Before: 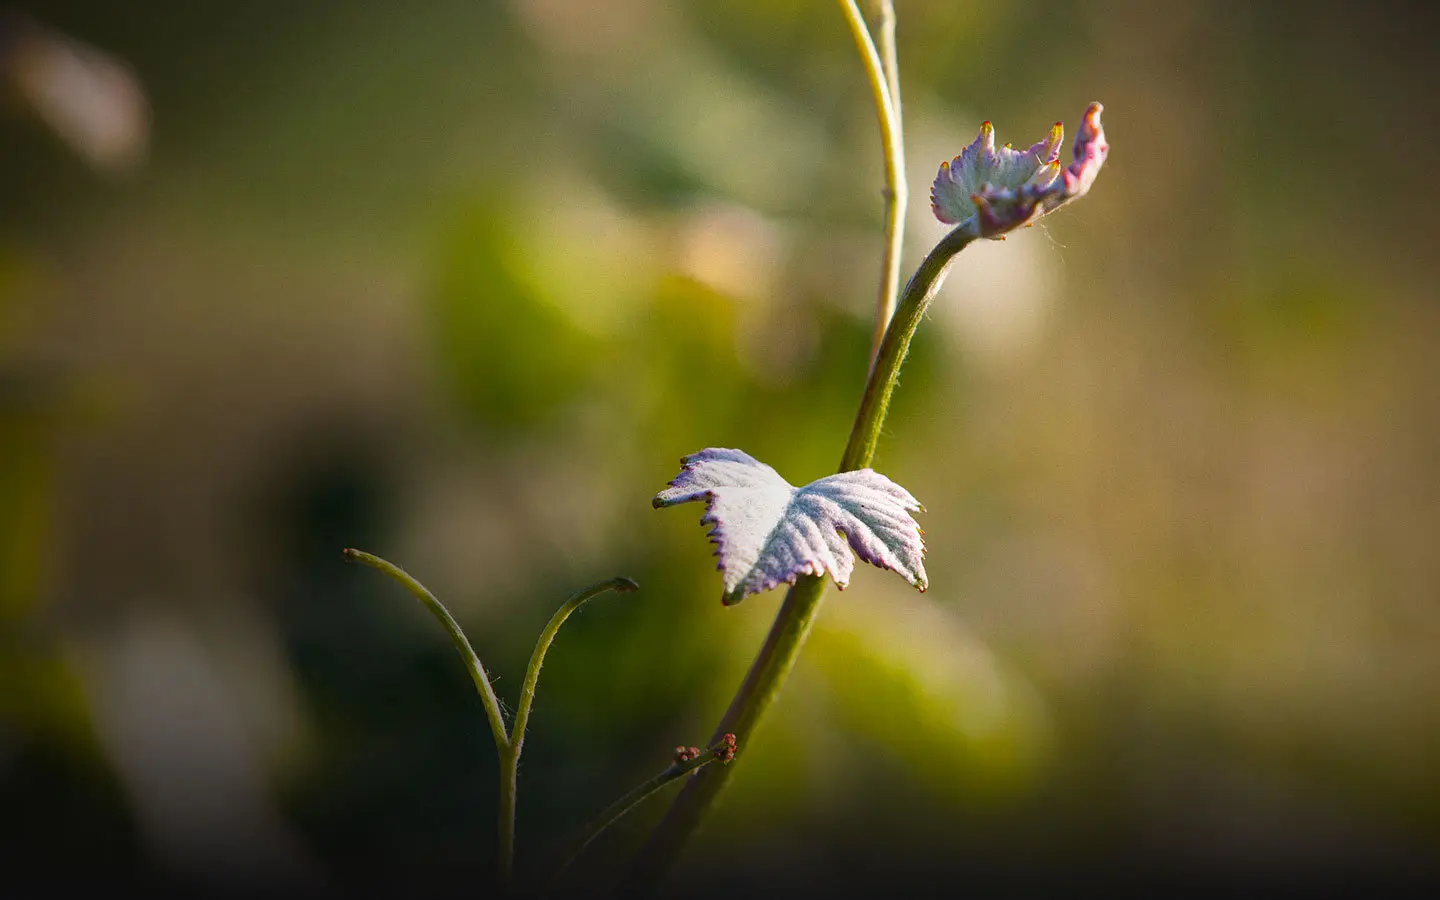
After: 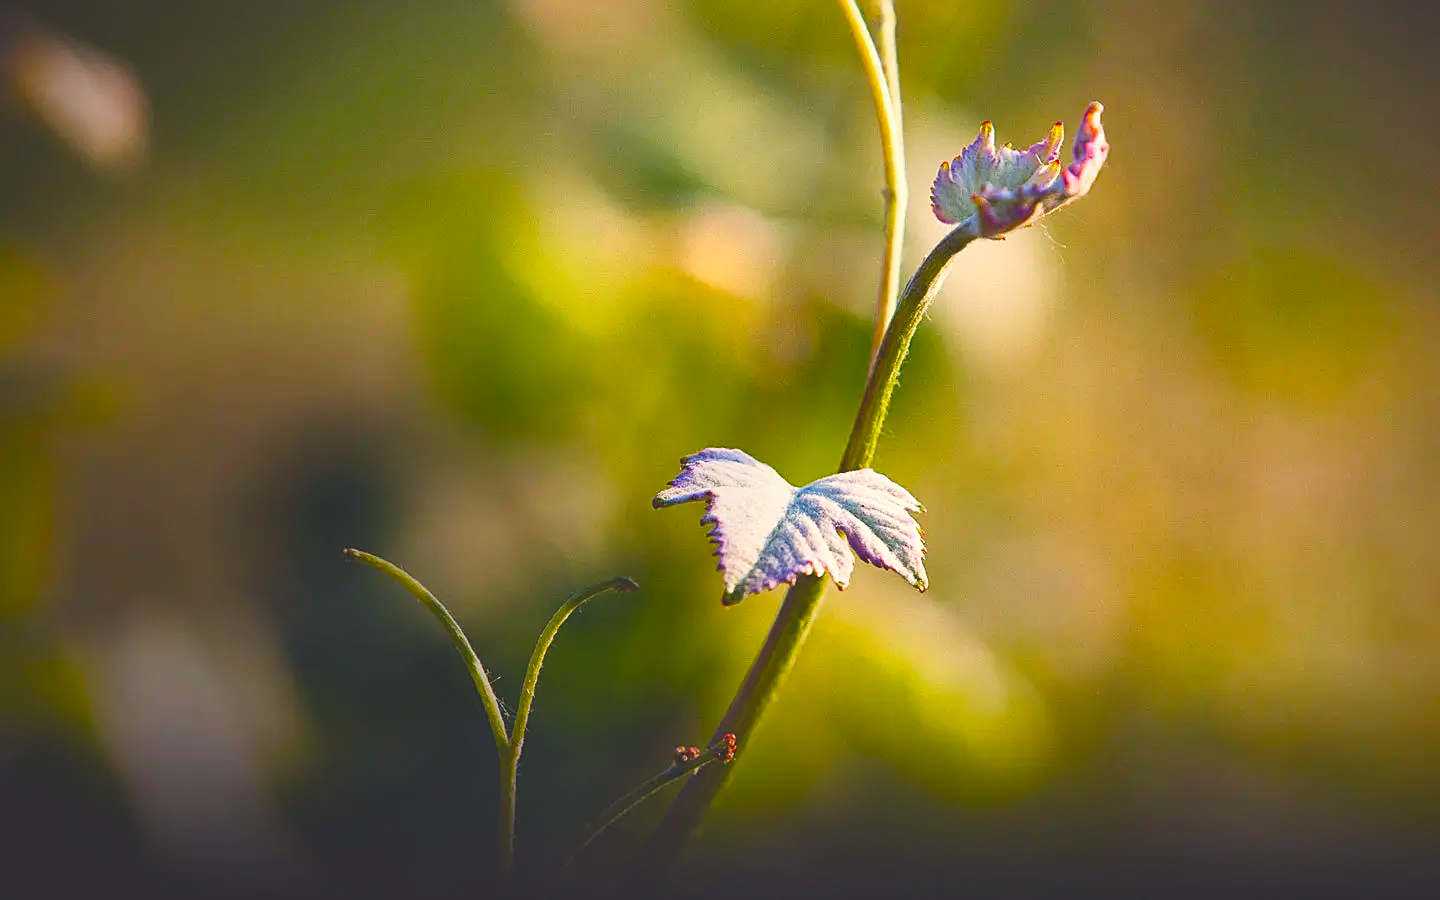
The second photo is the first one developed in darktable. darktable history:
contrast brightness saturation: contrast 0.2, brightness 0.15, saturation 0.14
color balance rgb: shadows lift › chroma 3%, shadows lift › hue 280.8°, power › hue 330°, highlights gain › chroma 3%, highlights gain › hue 75.6°, global offset › luminance 2%, perceptual saturation grading › global saturation 20%, perceptual saturation grading › highlights -25%, perceptual saturation grading › shadows 50%, global vibrance 20.33%
sharpen: on, module defaults
exposure: black level correction 0.001, compensate highlight preservation false
